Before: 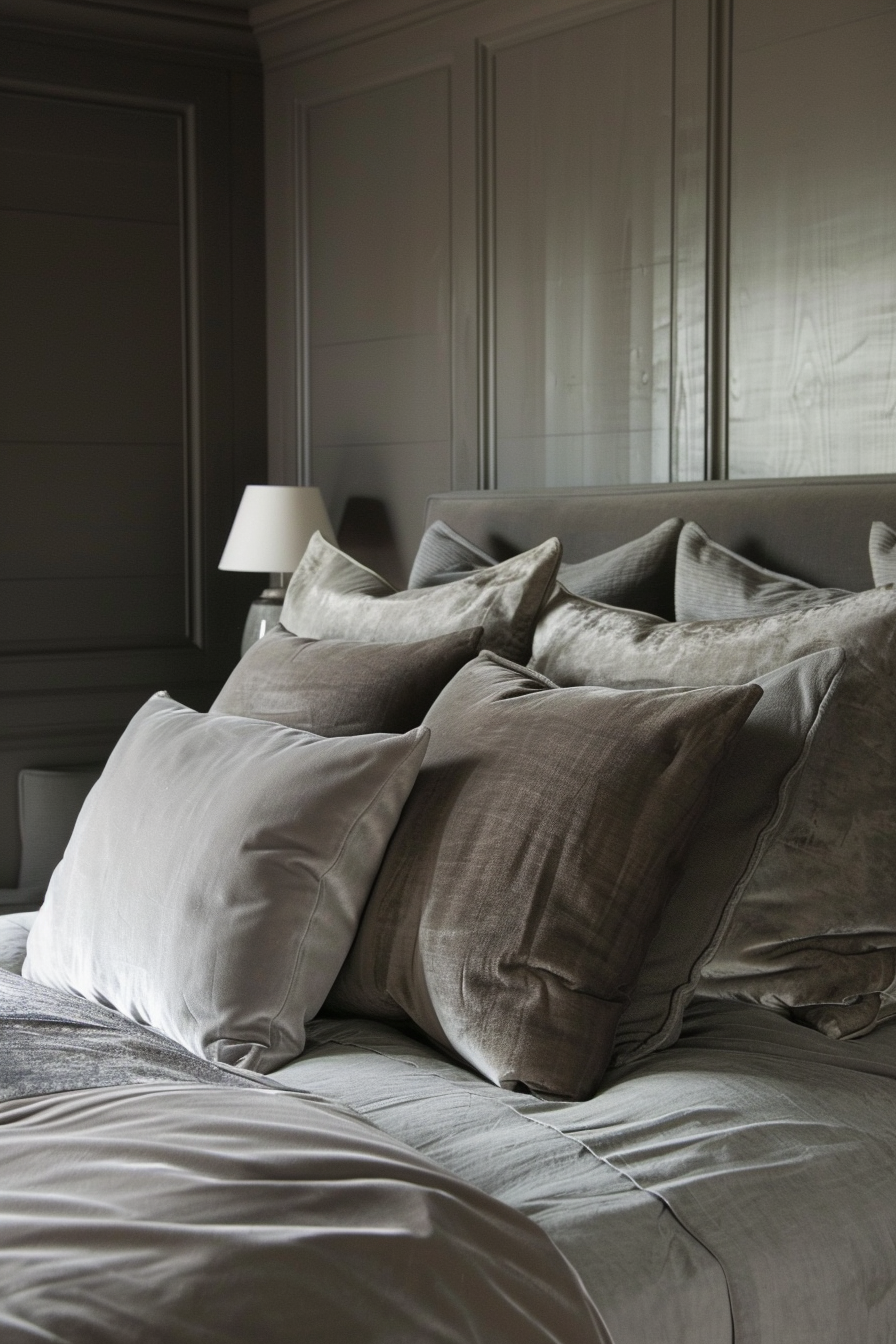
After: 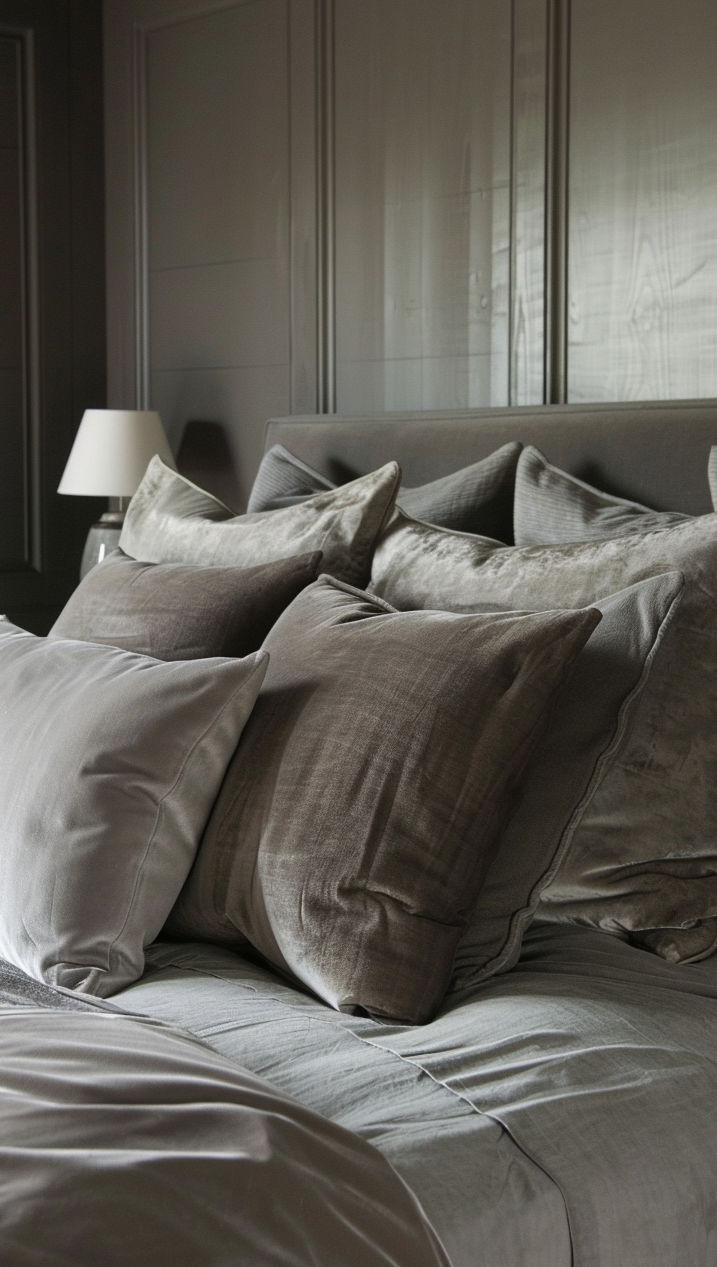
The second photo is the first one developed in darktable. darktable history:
crop and rotate: left 18.031%, top 5.723%, right 1.852%
exposure: compensate highlight preservation false
